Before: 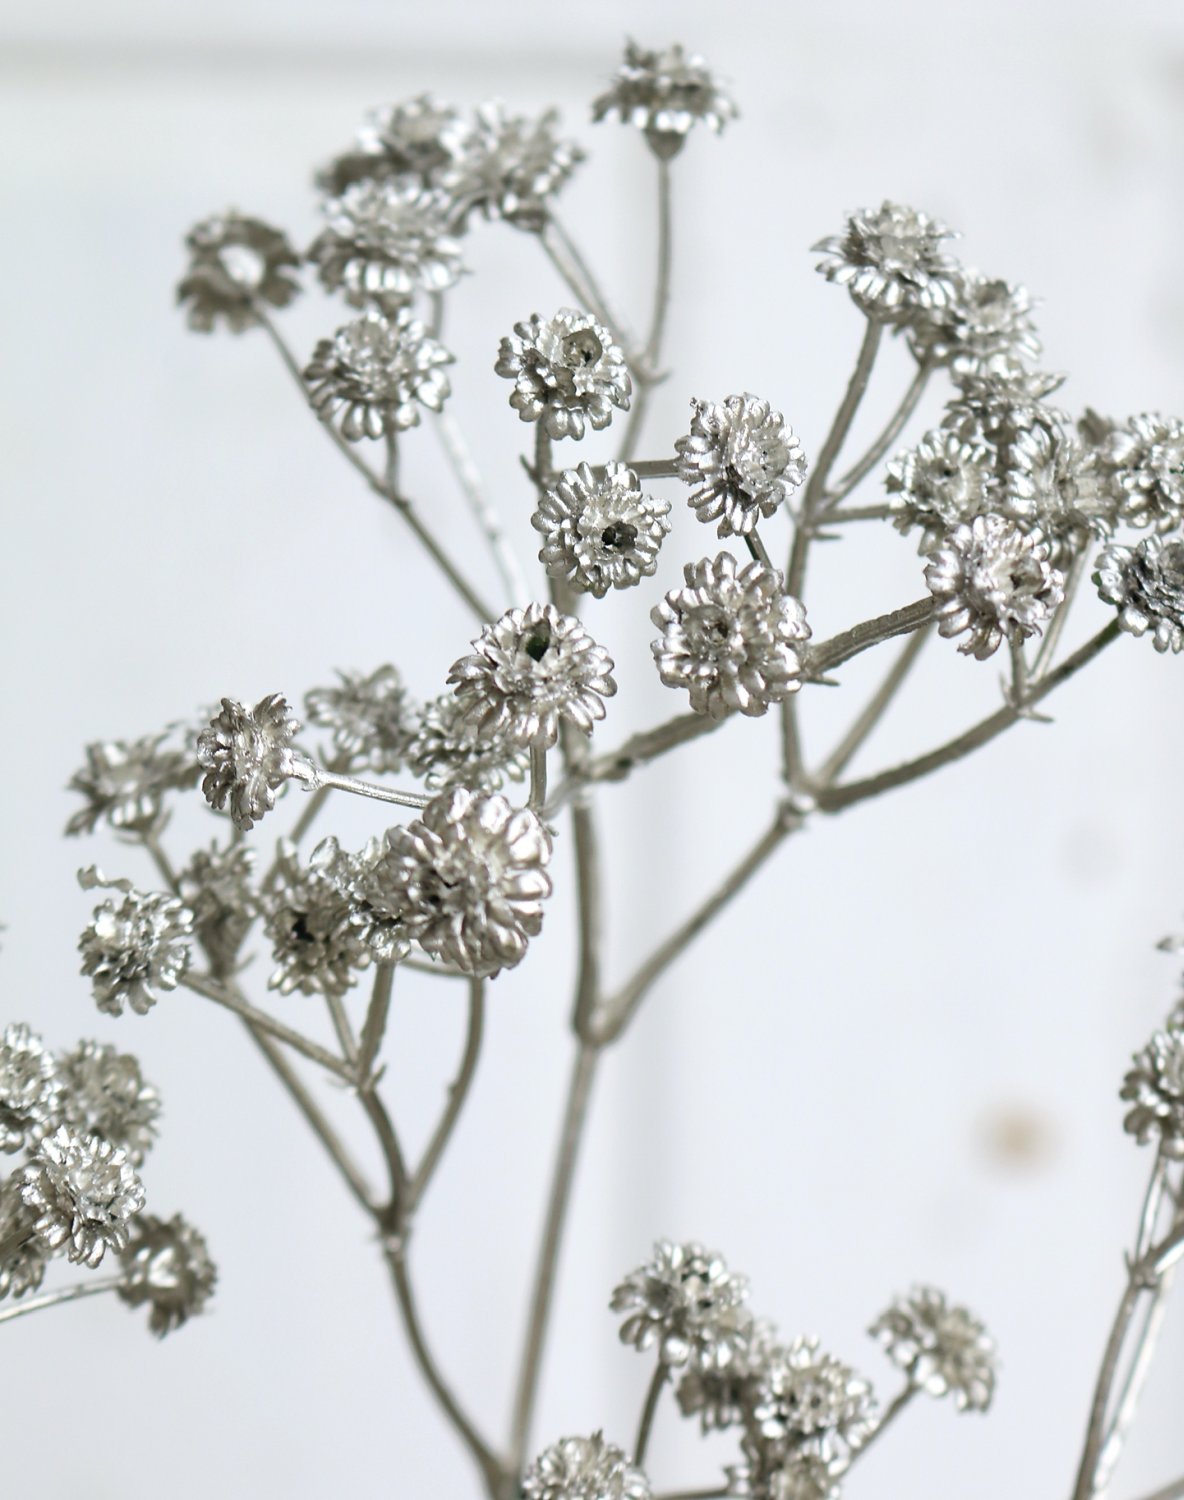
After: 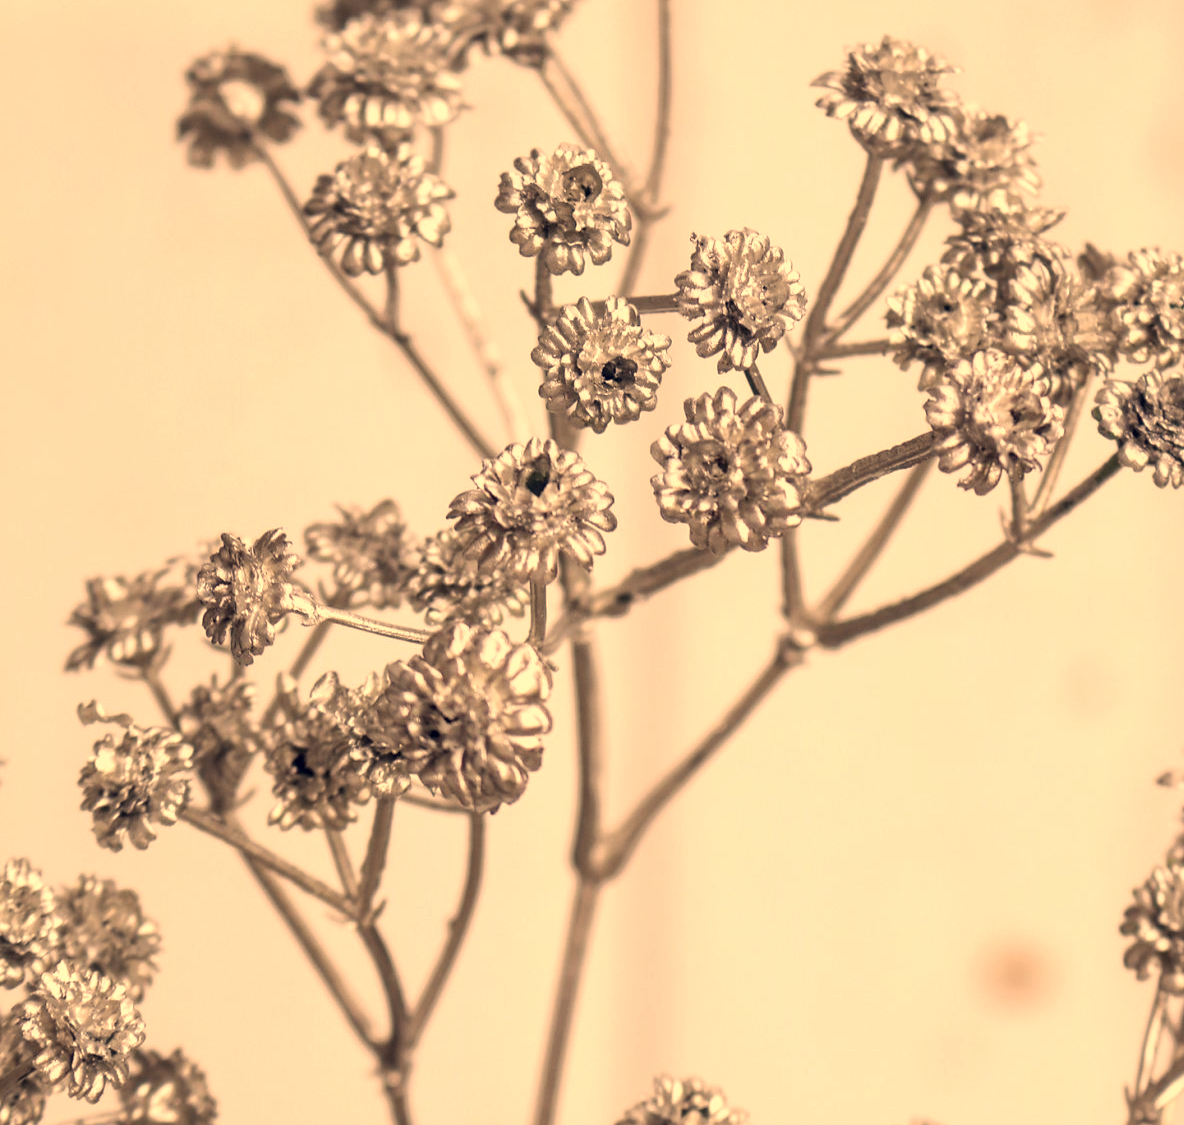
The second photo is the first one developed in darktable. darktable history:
crop: top 11.038%, bottom 13.962%
local contrast: on, module defaults
white balance: red 1.138, green 0.996, blue 0.812
color correction: highlights a* 19.59, highlights b* 27.49, shadows a* 3.46, shadows b* -17.28, saturation 0.73
